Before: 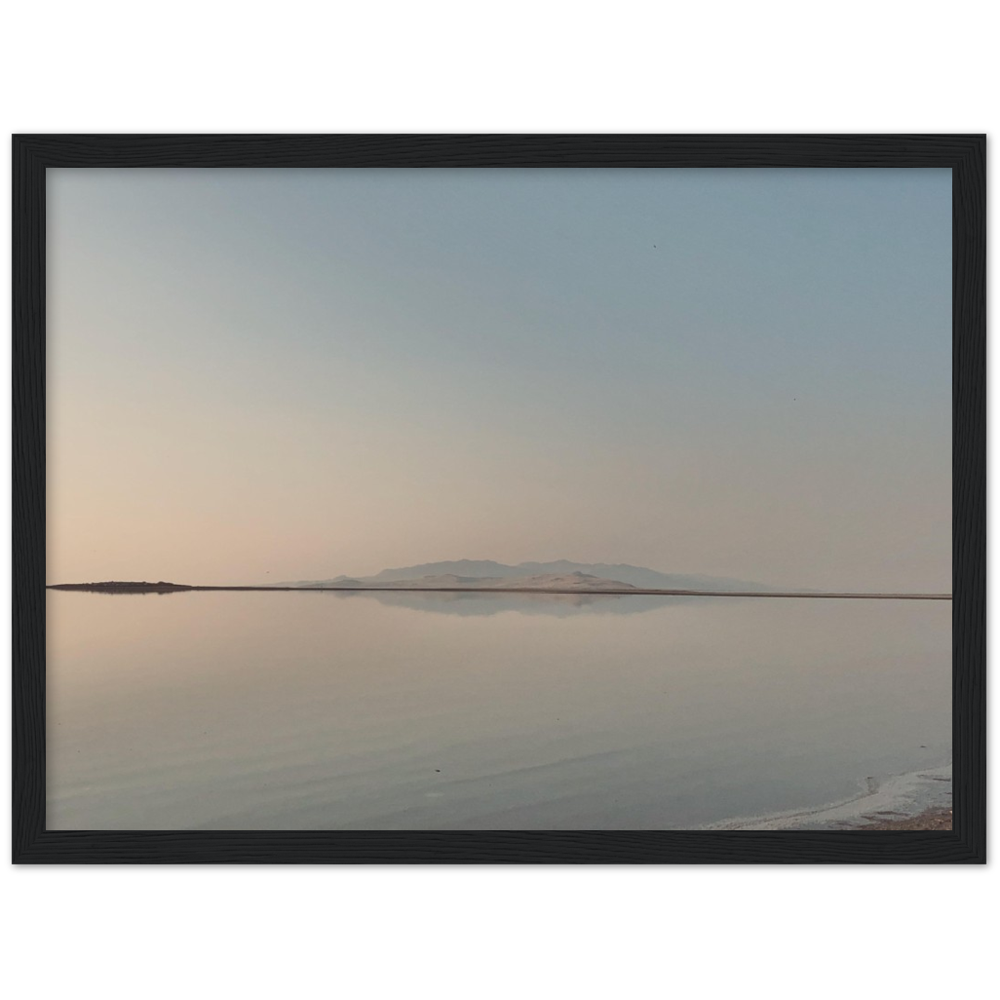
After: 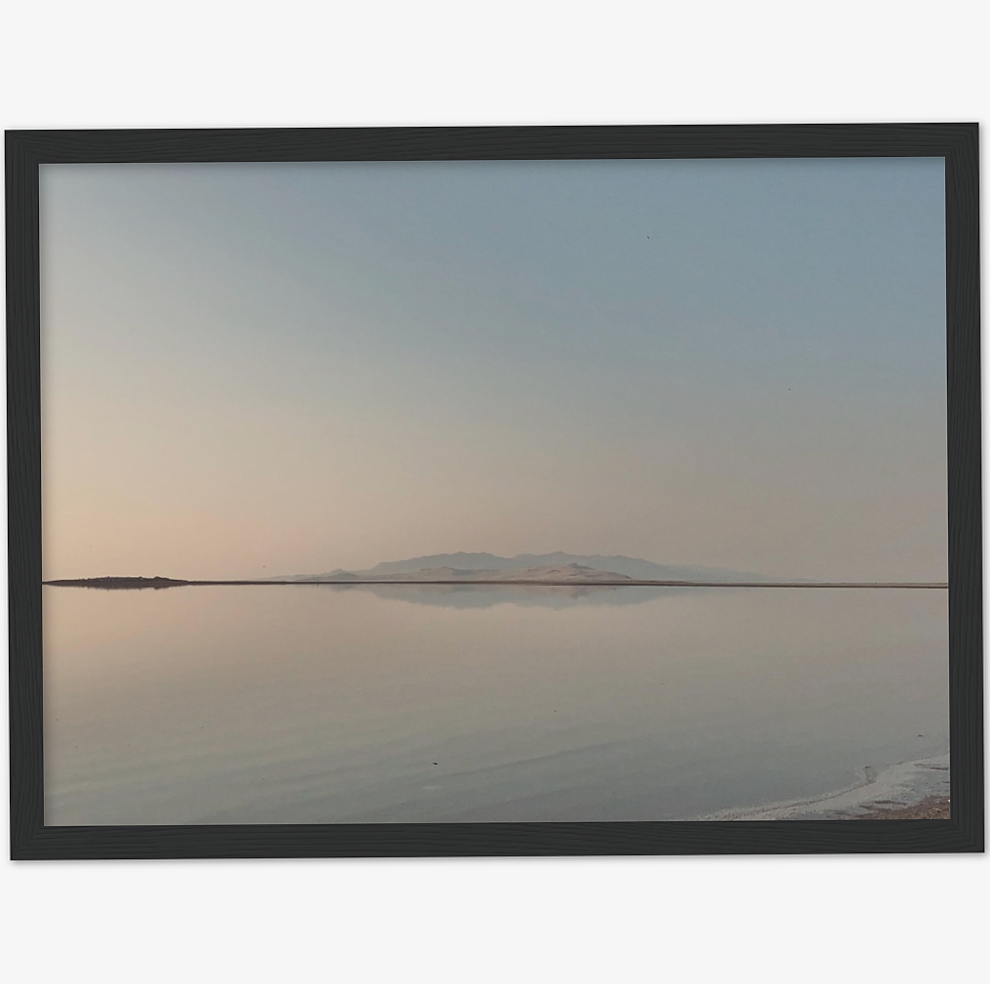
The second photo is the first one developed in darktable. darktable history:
exposure: black level correction -0.015, exposure -0.125 EV, compensate highlight preservation false
sharpen: radius 0.969, amount 0.604
rotate and perspective: rotation -0.45°, automatic cropping original format, crop left 0.008, crop right 0.992, crop top 0.012, crop bottom 0.988
